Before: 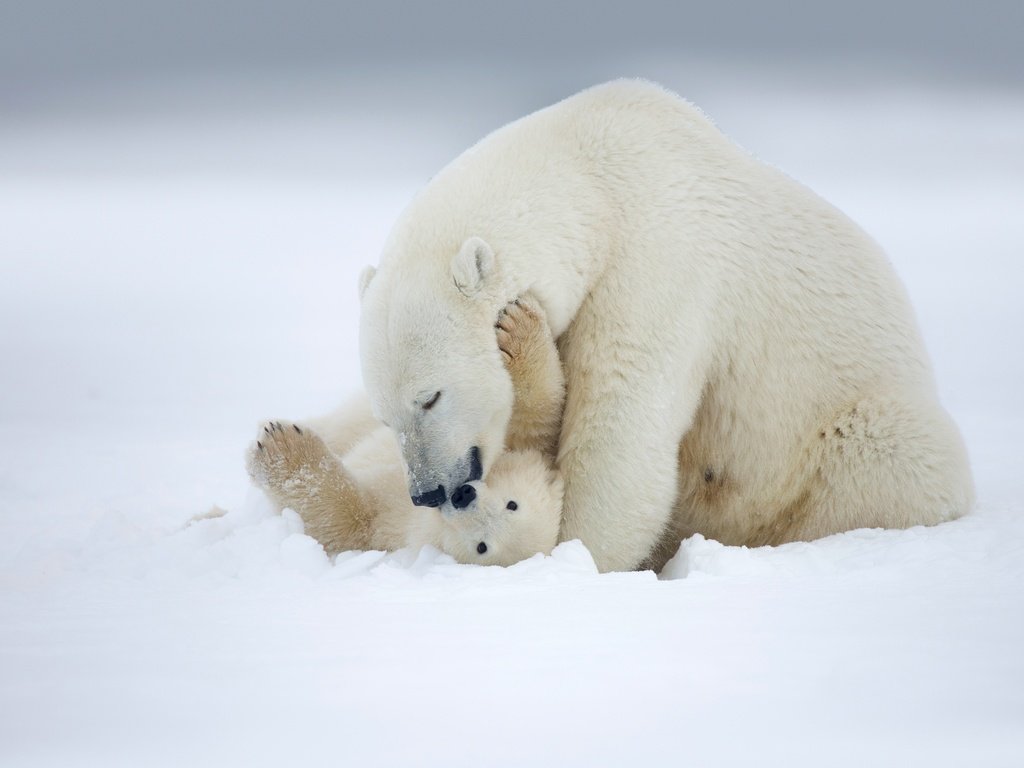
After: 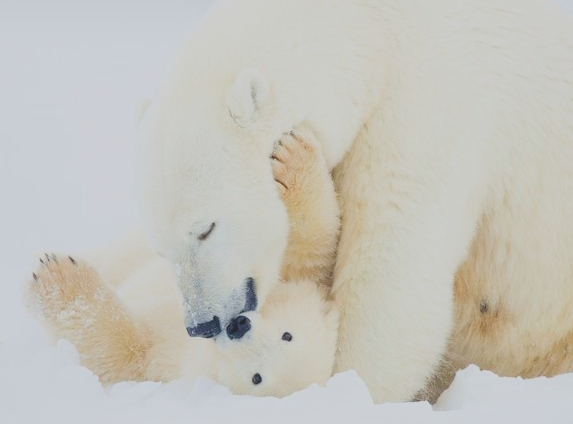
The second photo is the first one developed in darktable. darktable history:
crop and rotate: left 21.983%, top 22.086%, right 21.98%, bottom 22.685%
filmic rgb: black relative exposure -9.3 EV, white relative exposure 6.8 EV, hardness 3.09, contrast 1.059
contrast brightness saturation: contrast -0.298
exposure: exposure 0.565 EV, compensate highlight preservation false
tone equalizer: -8 EV -0.723 EV, -7 EV -0.685 EV, -6 EV -0.561 EV, -5 EV -0.418 EV, -3 EV 0.372 EV, -2 EV 0.6 EV, -1 EV 0.676 EV, +0 EV 0.754 EV
tone curve: curves: ch0 [(0, 0) (0.003, 0.003) (0.011, 0.011) (0.025, 0.026) (0.044, 0.046) (0.069, 0.072) (0.1, 0.103) (0.136, 0.141) (0.177, 0.184) (0.224, 0.233) (0.277, 0.287) (0.335, 0.348) (0.399, 0.414) (0.468, 0.486) (0.543, 0.563) (0.623, 0.647) (0.709, 0.736) (0.801, 0.831) (0.898, 0.92) (1, 1)], color space Lab, independent channels, preserve colors none
